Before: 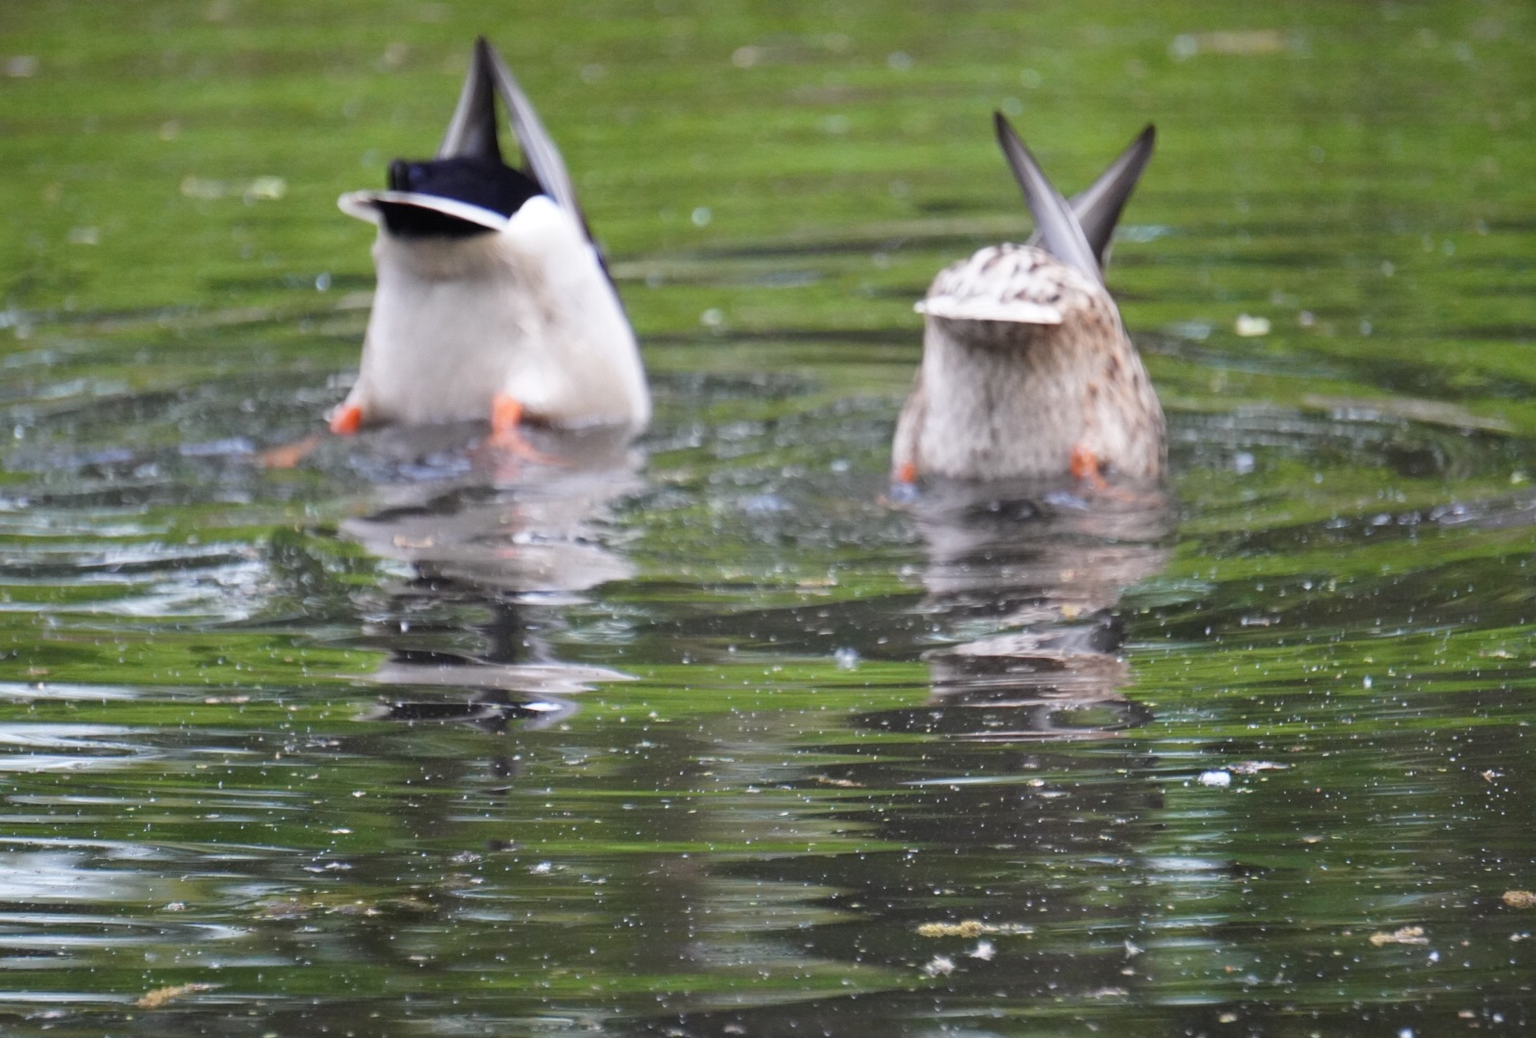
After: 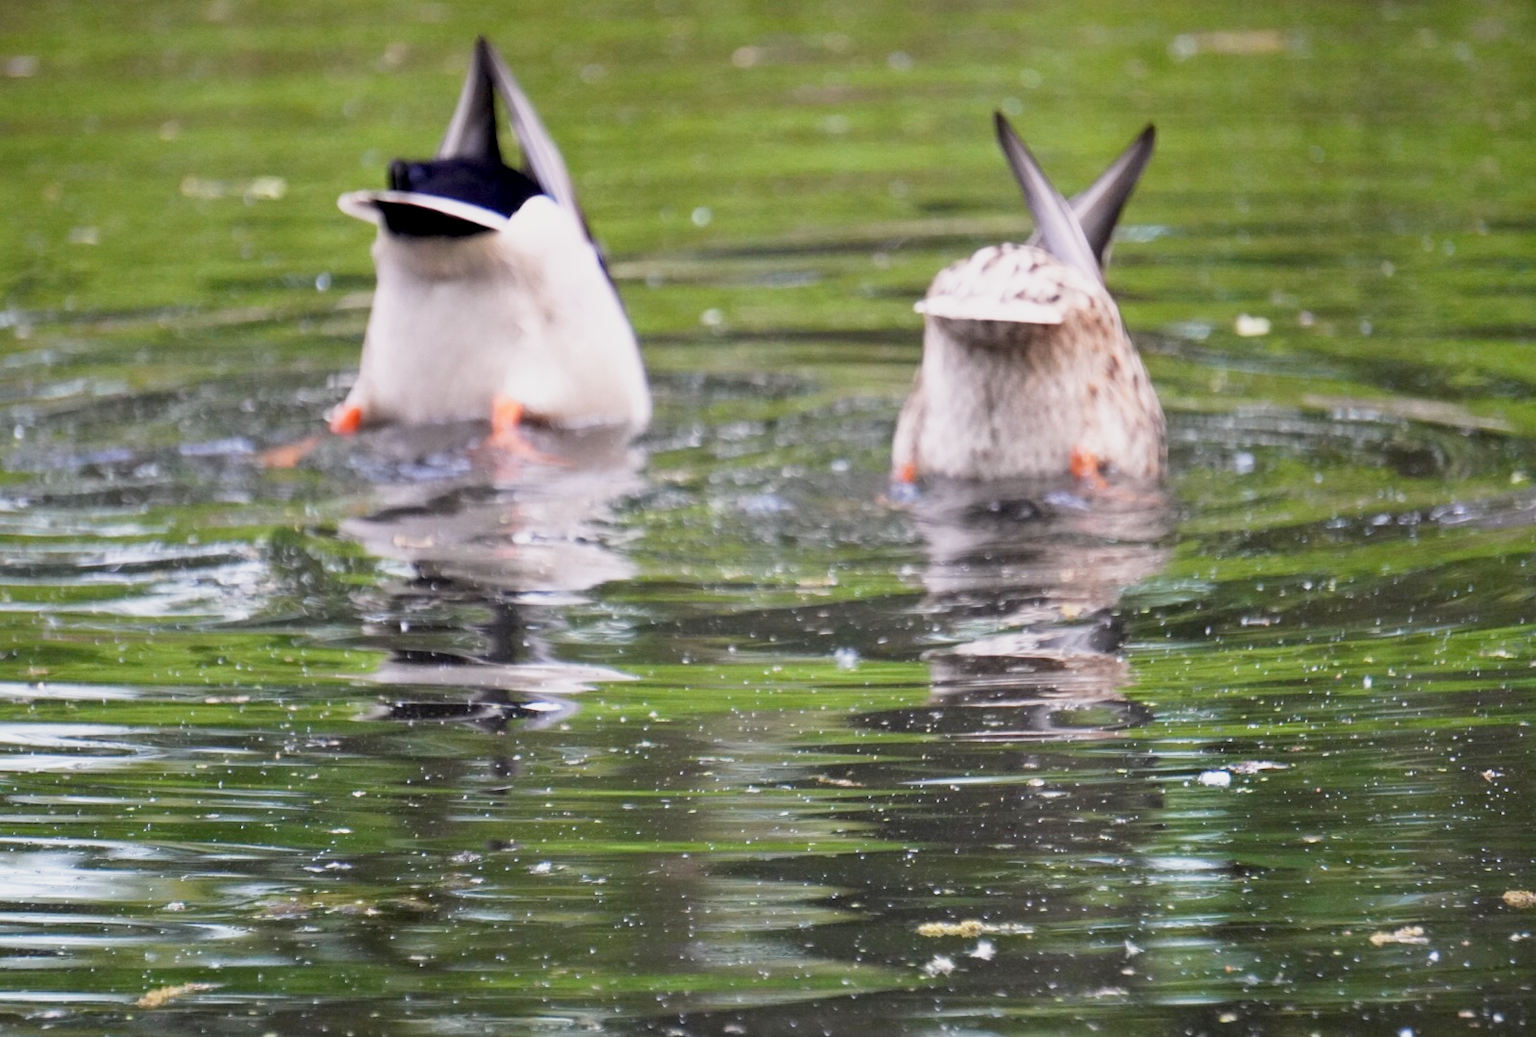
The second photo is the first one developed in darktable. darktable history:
base curve: curves: ch0 [(0, 0) (0.088, 0.125) (0.176, 0.251) (0.354, 0.501) (0.613, 0.749) (1, 0.877)], preserve colors none
exposure: black level correction 0.009, compensate highlight preservation false
graduated density: density 0.38 EV, hardness 21%, rotation -6.11°, saturation 32%
